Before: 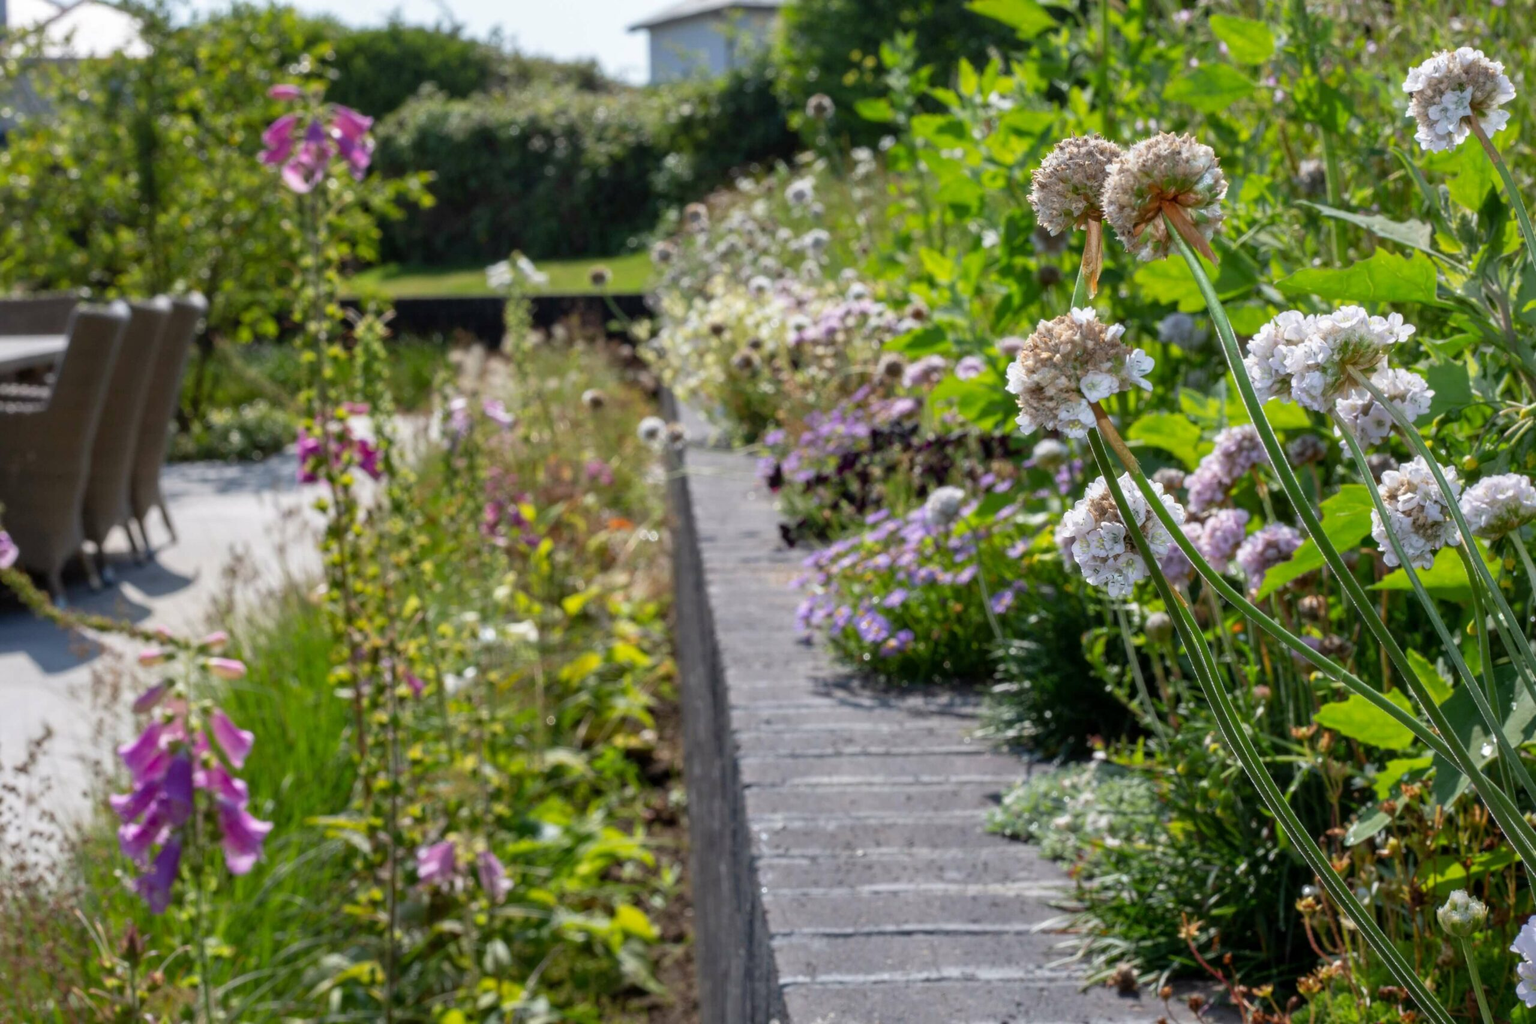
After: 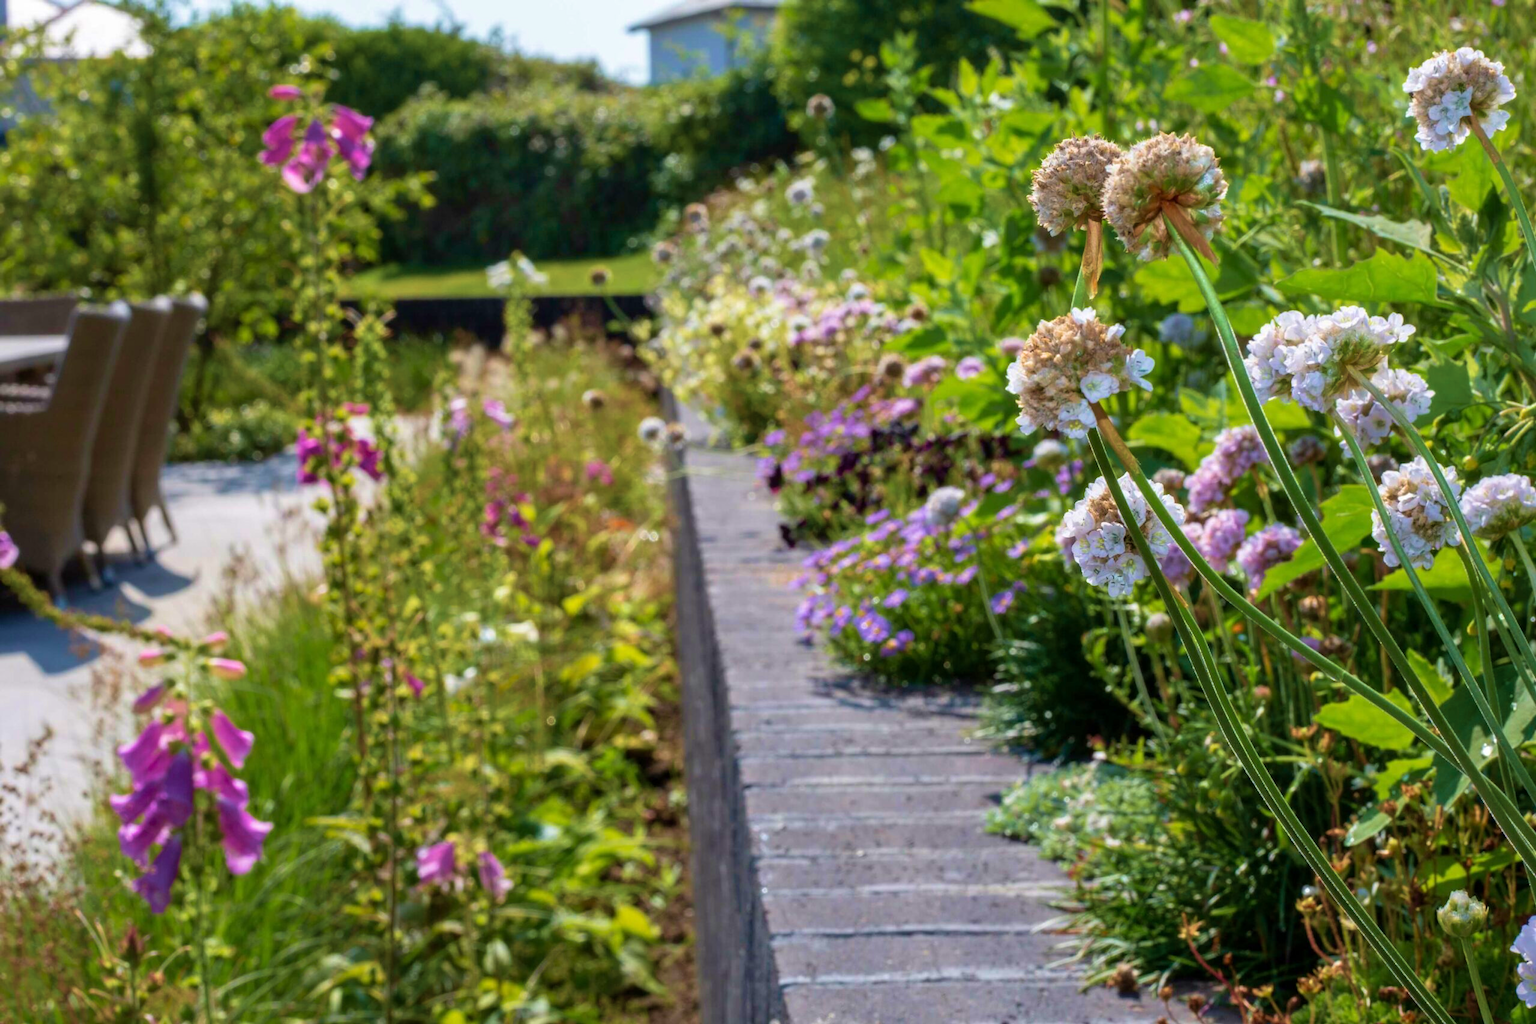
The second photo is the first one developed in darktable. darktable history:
velvia: strength 74.54%
